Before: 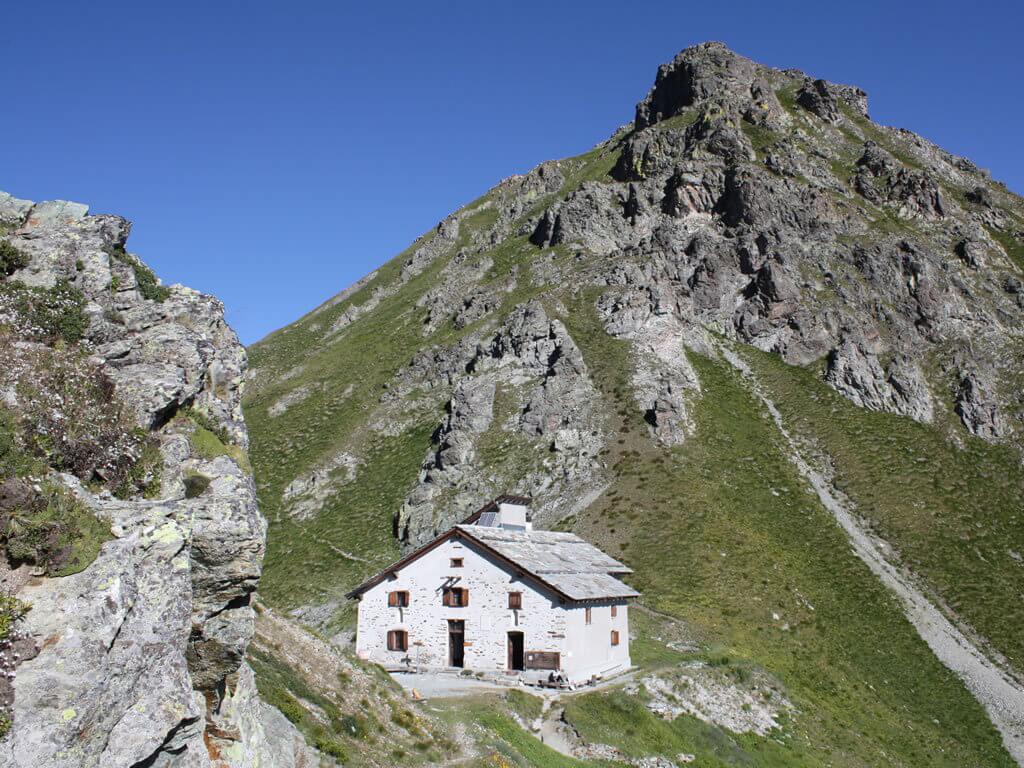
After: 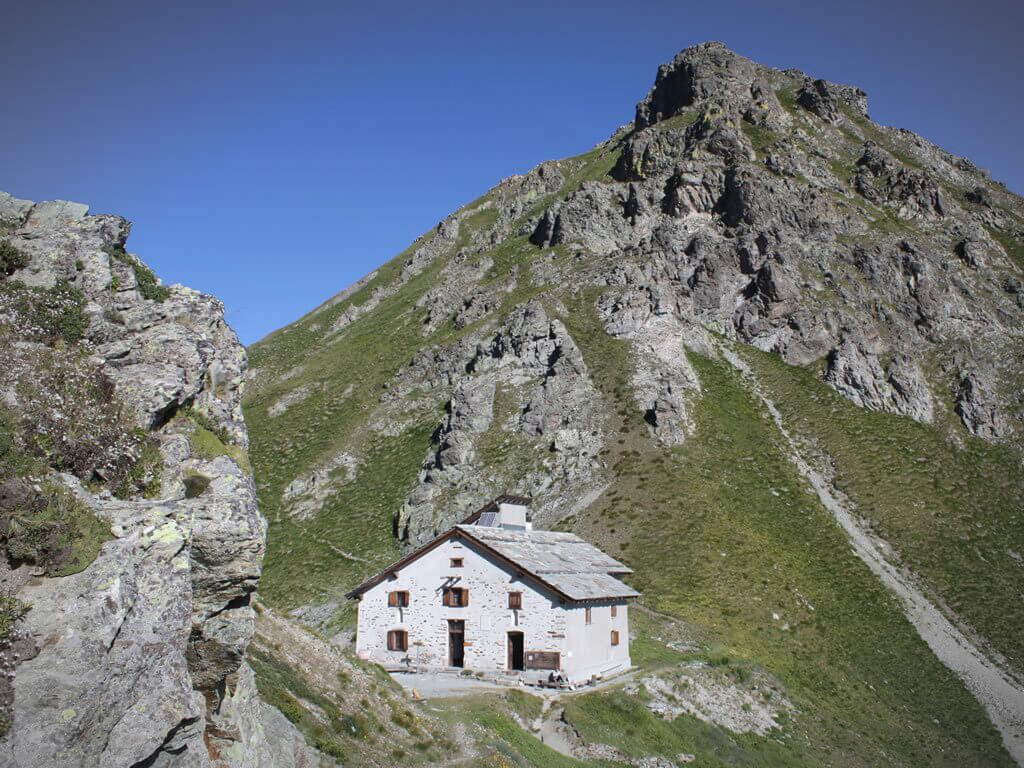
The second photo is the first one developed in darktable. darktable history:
color zones: curves: ch1 [(0, 0.469) (0.001, 0.469) (0.12, 0.446) (0.248, 0.469) (0.5, 0.5) (0.748, 0.5) (0.999, 0.469) (1, 0.469)]
vignetting: fall-off radius 60%, automatic ratio true
shadows and highlights: on, module defaults
